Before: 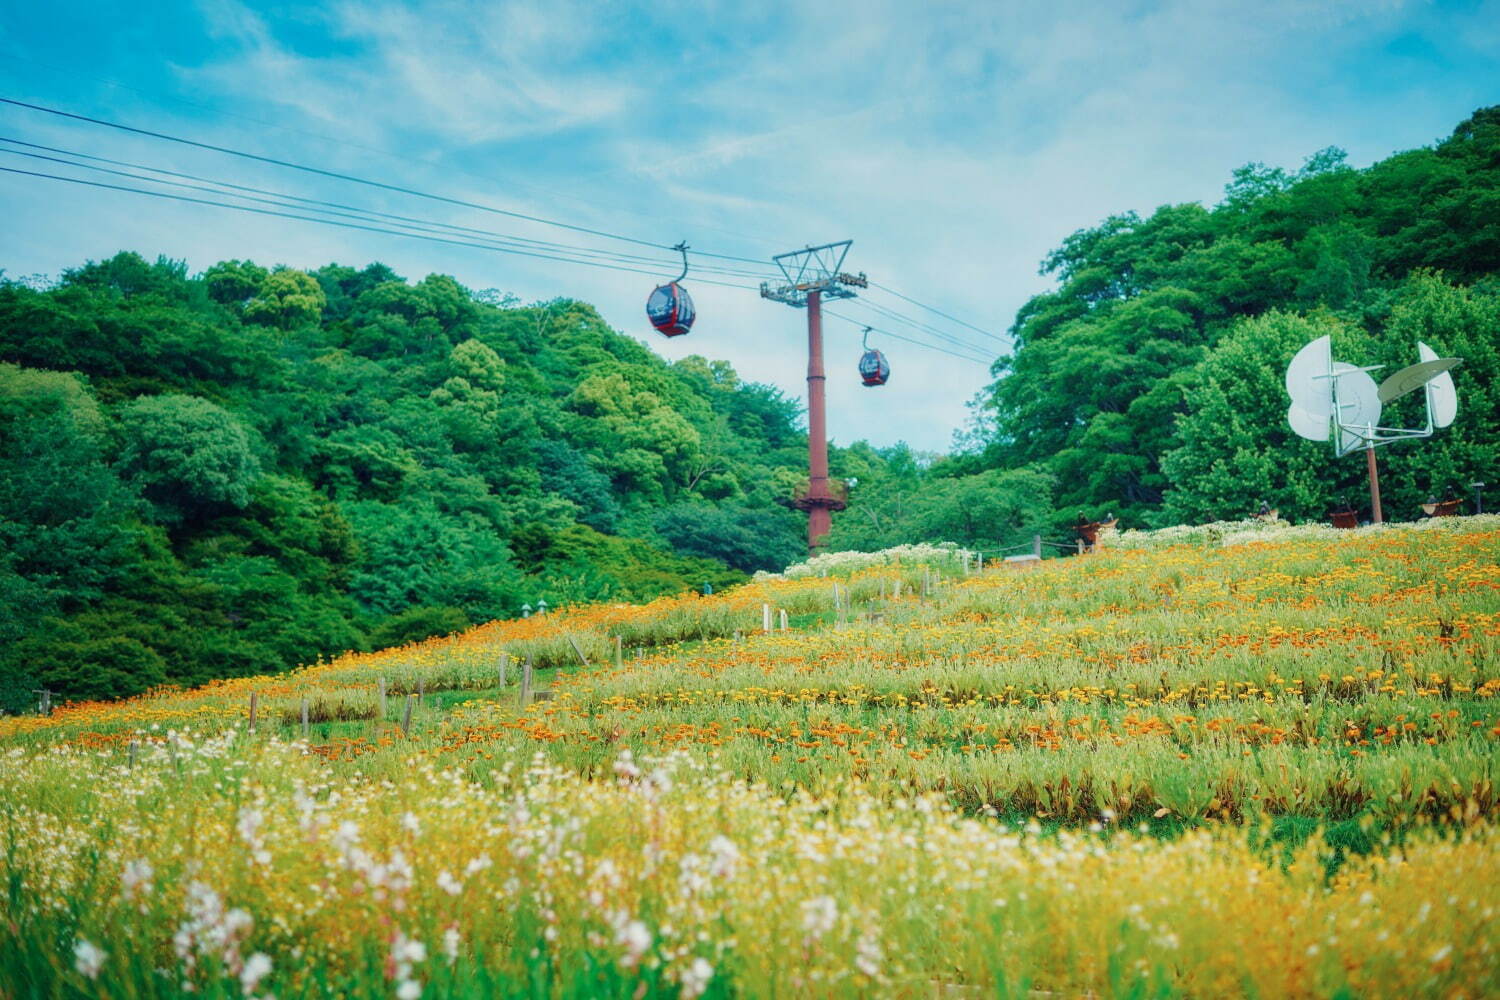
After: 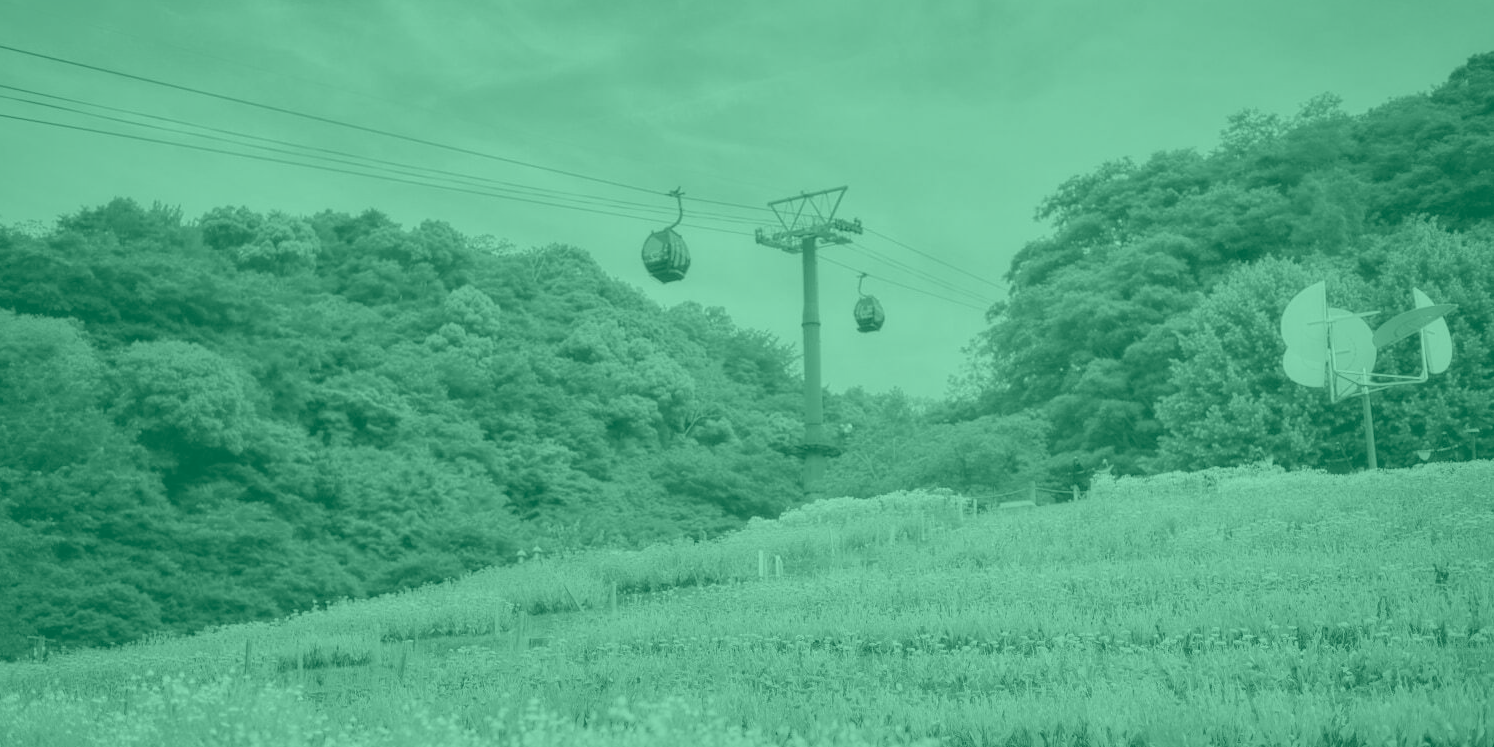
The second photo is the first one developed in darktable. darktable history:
shadows and highlights: shadows 10, white point adjustment 1, highlights -40
colorize: hue 147.6°, saturation 65%, lightness 21.64%
crop: left 0.387%, top 5.469%, bottom 19.809%
